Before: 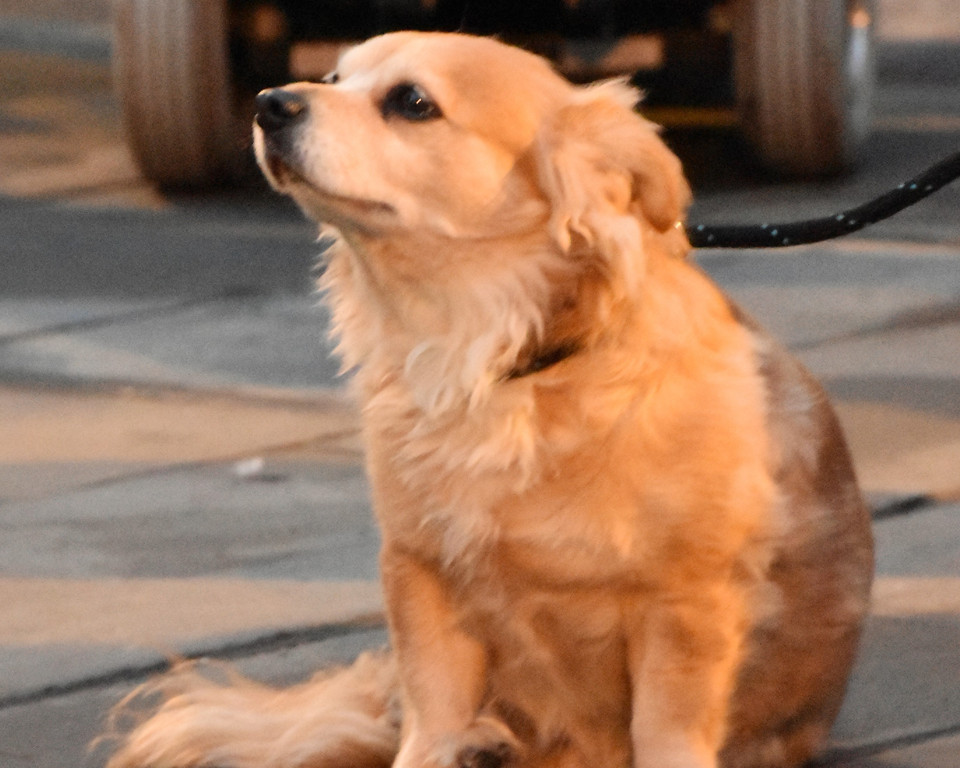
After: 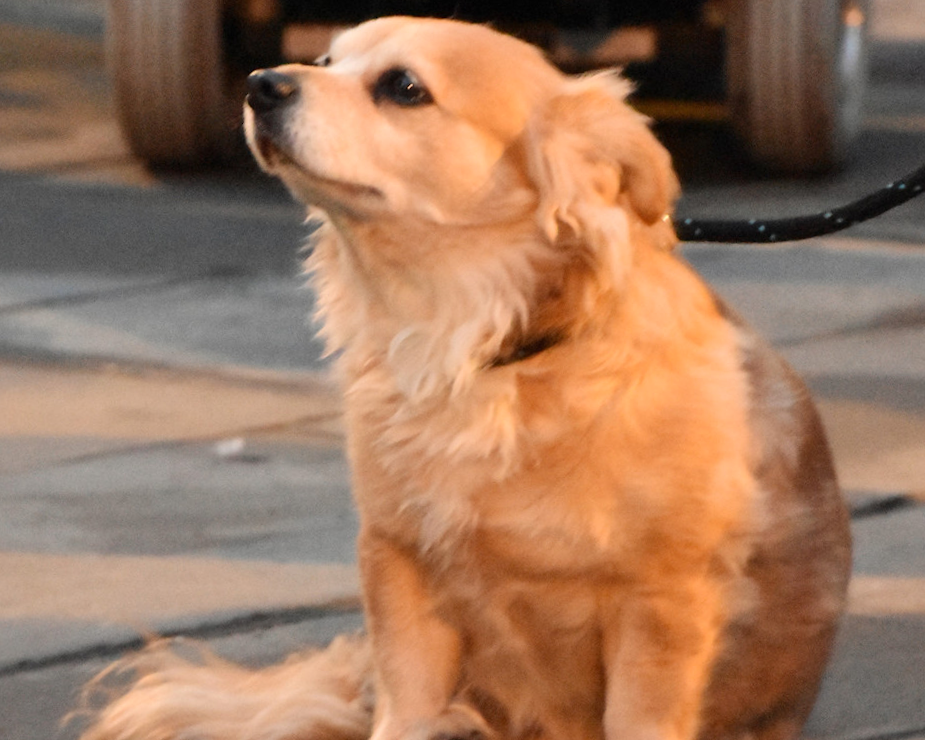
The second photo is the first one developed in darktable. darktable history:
crop and rotate: angle -1.7°
tone equalizer: on, module defaults
